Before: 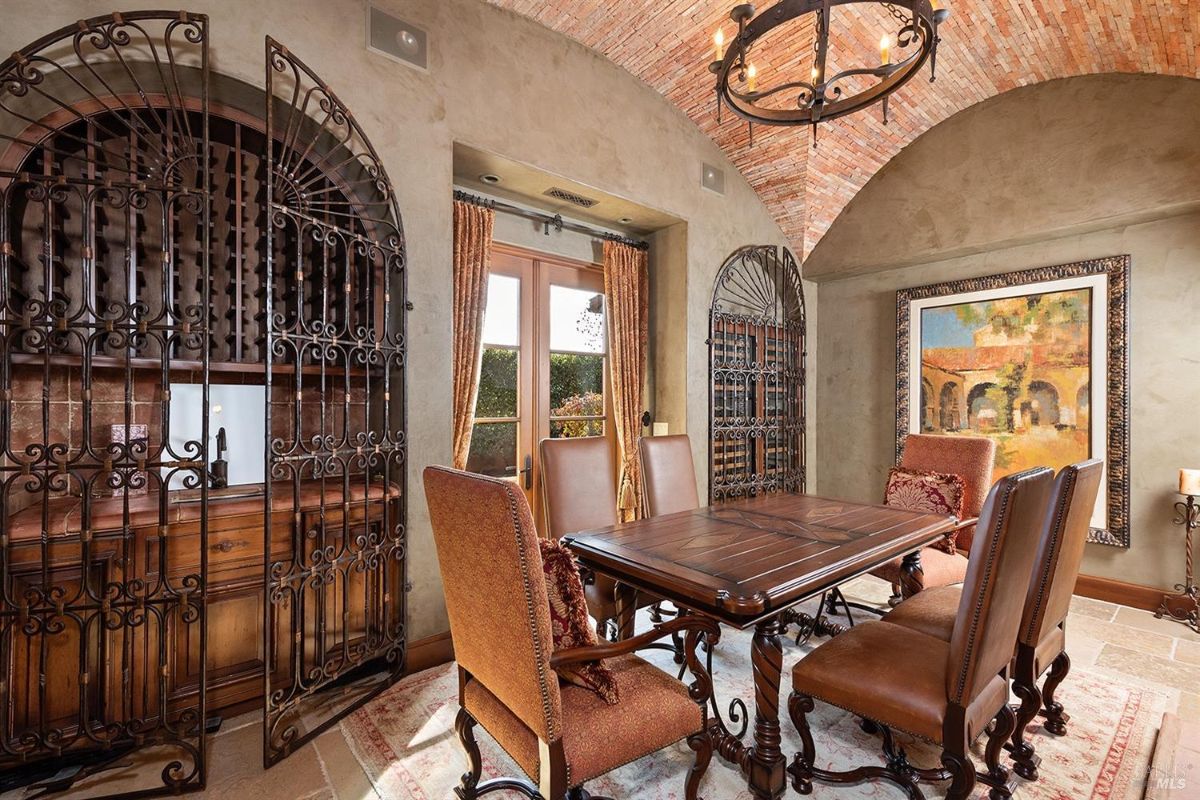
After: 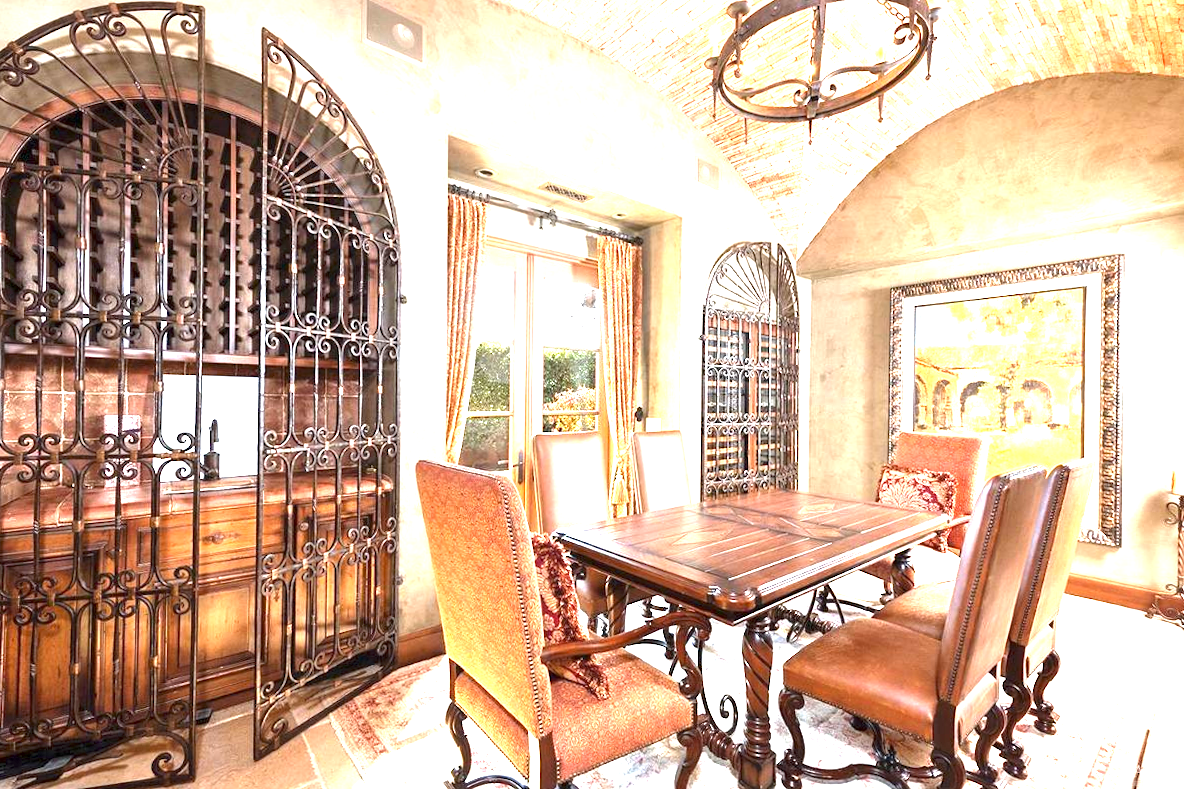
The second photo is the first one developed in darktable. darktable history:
white balance: red 0.986, blue 1.01
exposure: exposure 2.207 EV, compensate highlight preservation false
crop and rotate: angle -0.5°
local contrast: mode bilateral grid, contrast 15, coarseness 36, detail 105%, midtone range 0.2
